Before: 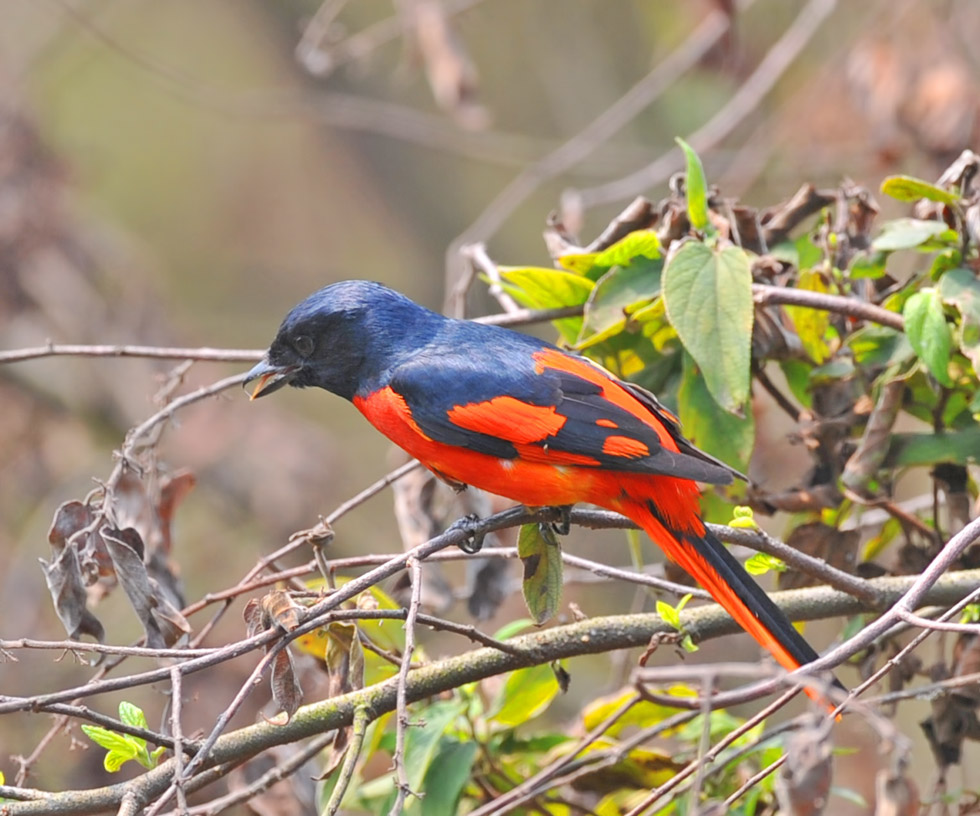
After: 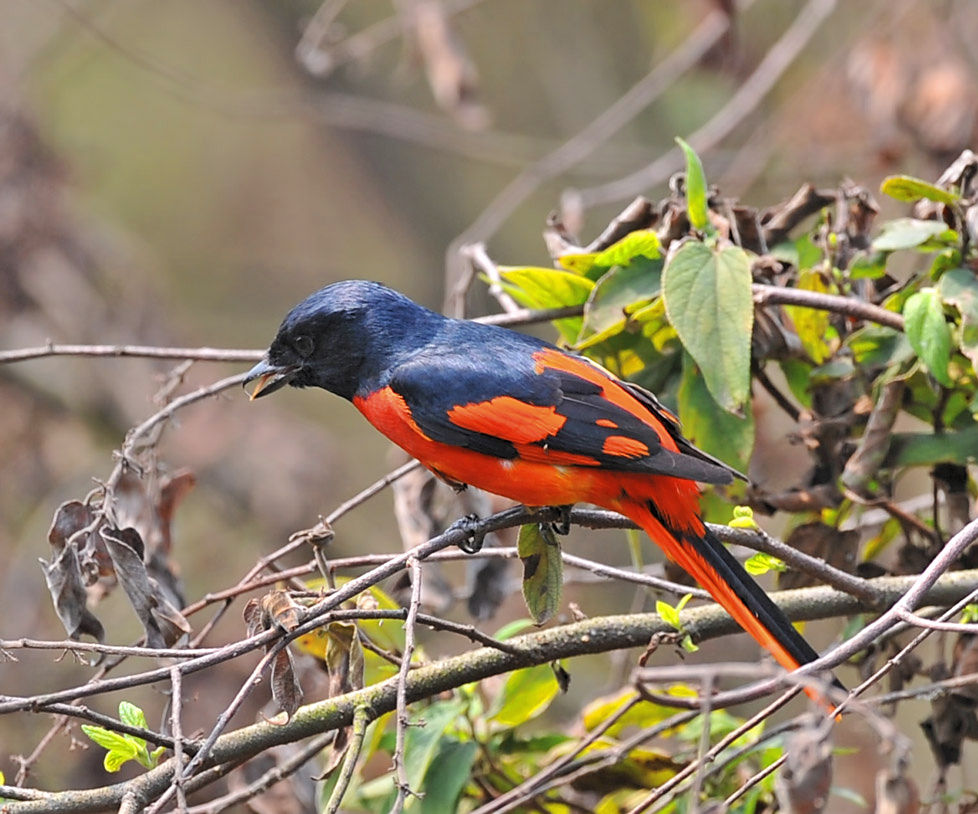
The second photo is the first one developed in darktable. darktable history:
levels: mode automatic, black 0.023%, white 99.97%, levels [0.062, 0.494, 0.925]
sharpen: radius 1.559, amount 0.373, threshold 1.271
crop: top 0.05%, bottom 0.098%
